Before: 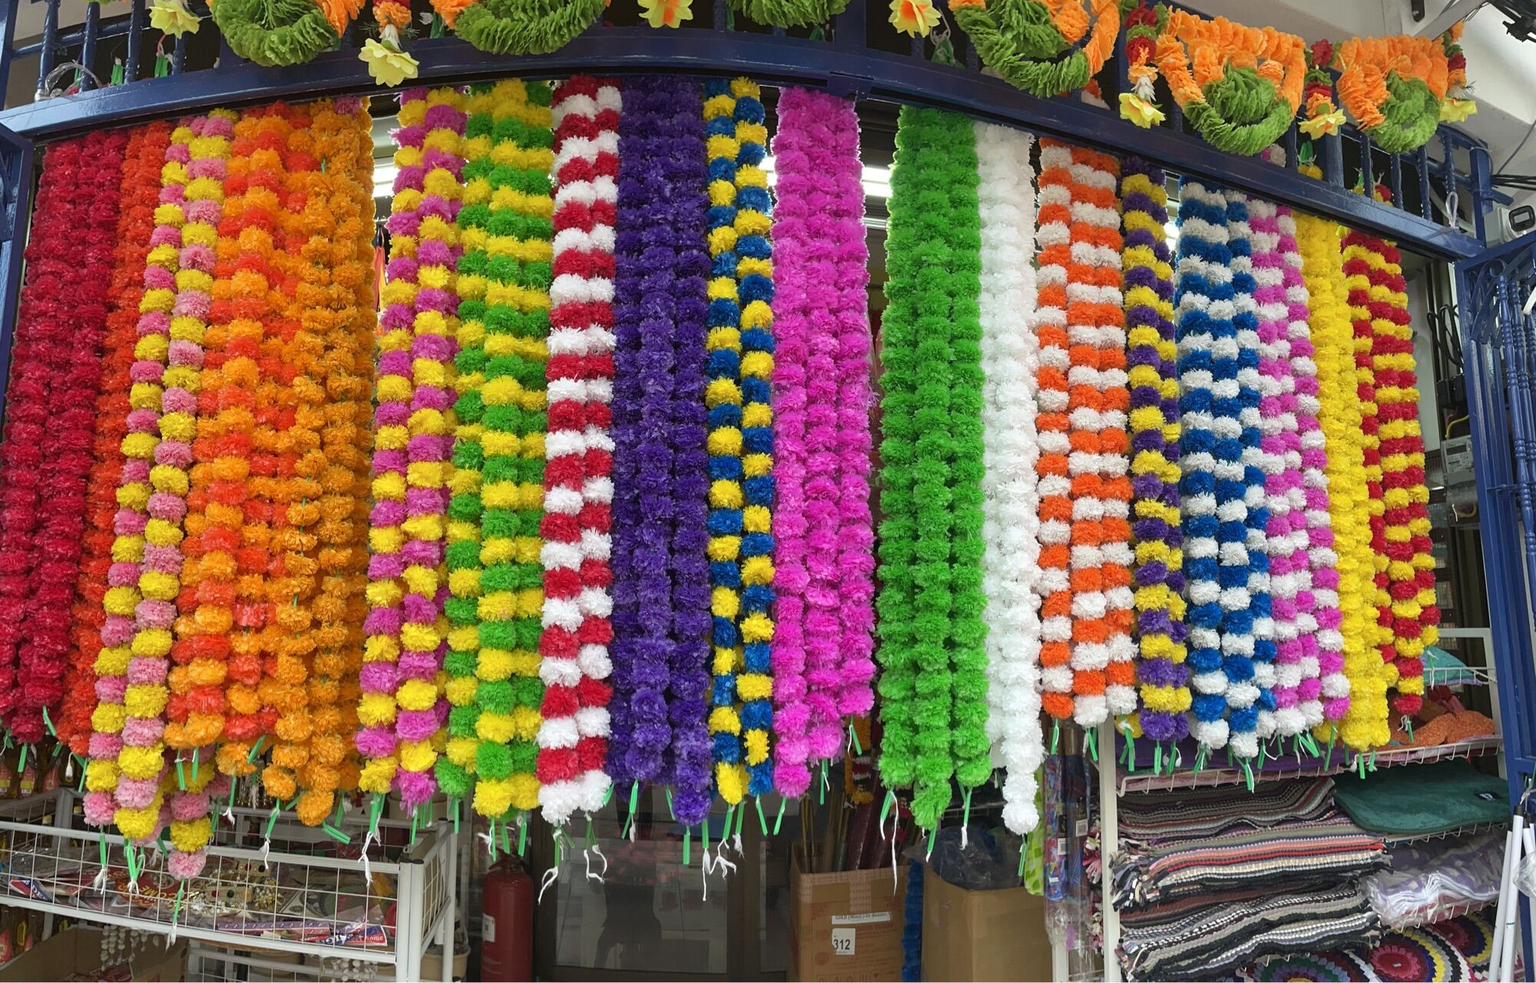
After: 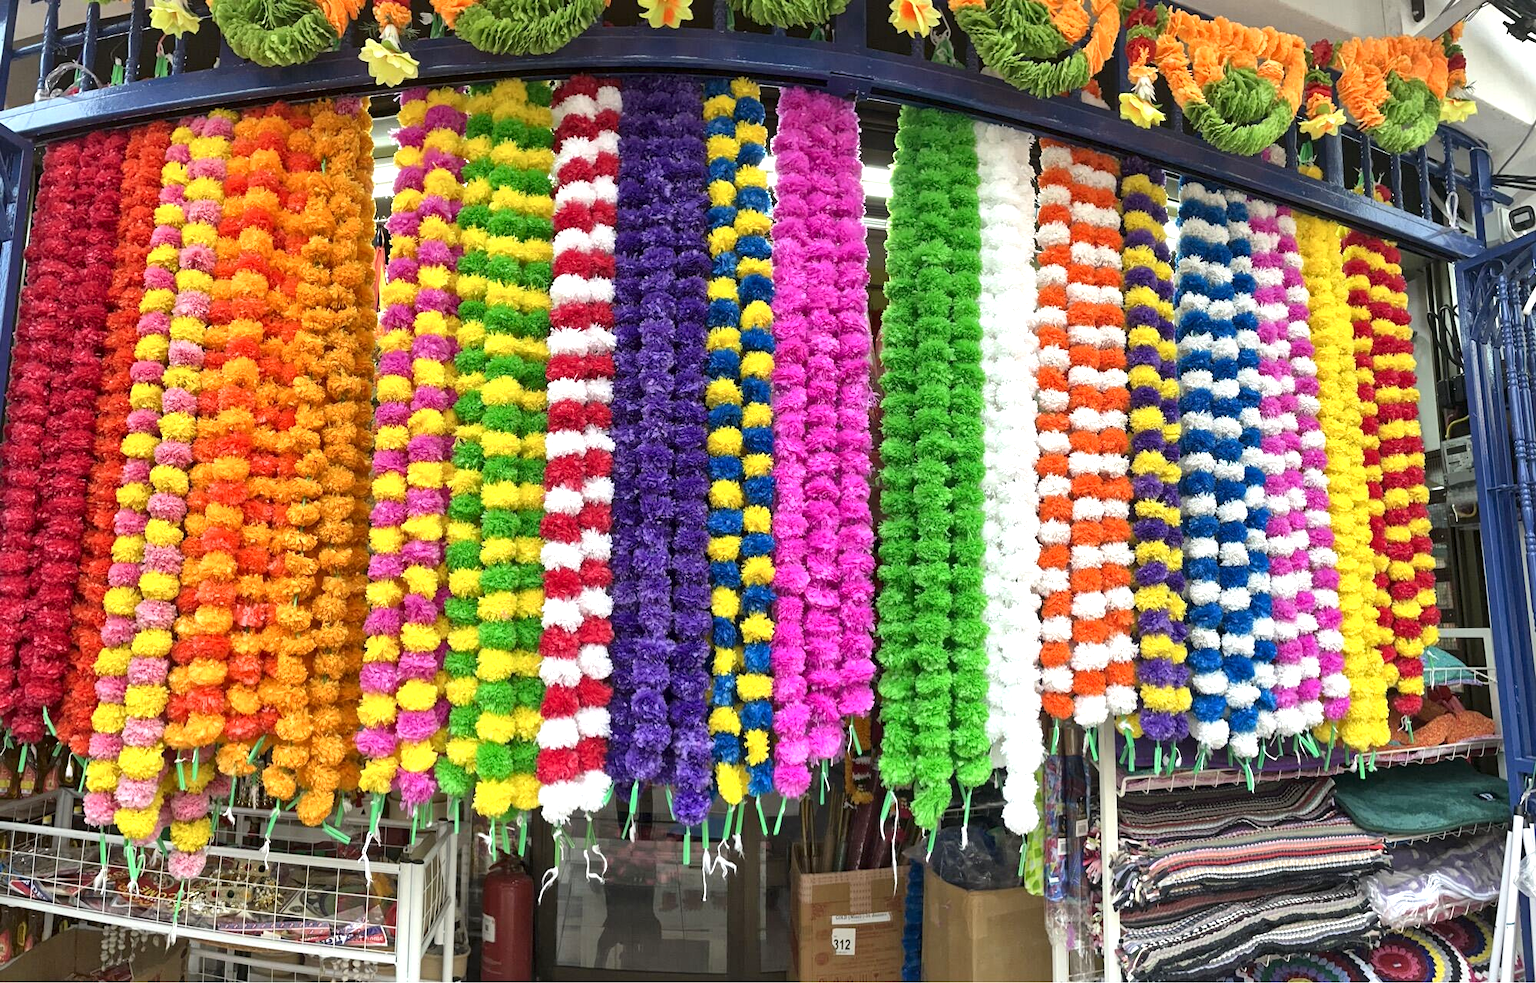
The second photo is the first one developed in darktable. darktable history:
exposure: exposure 0.566 EV, compensate highlight preservation false
local contrast: mode bilateral grid, contrast 19, coarseness 20, detail 150%, midtone range 0.2
contrast brightness saturation: contrast 0.054
